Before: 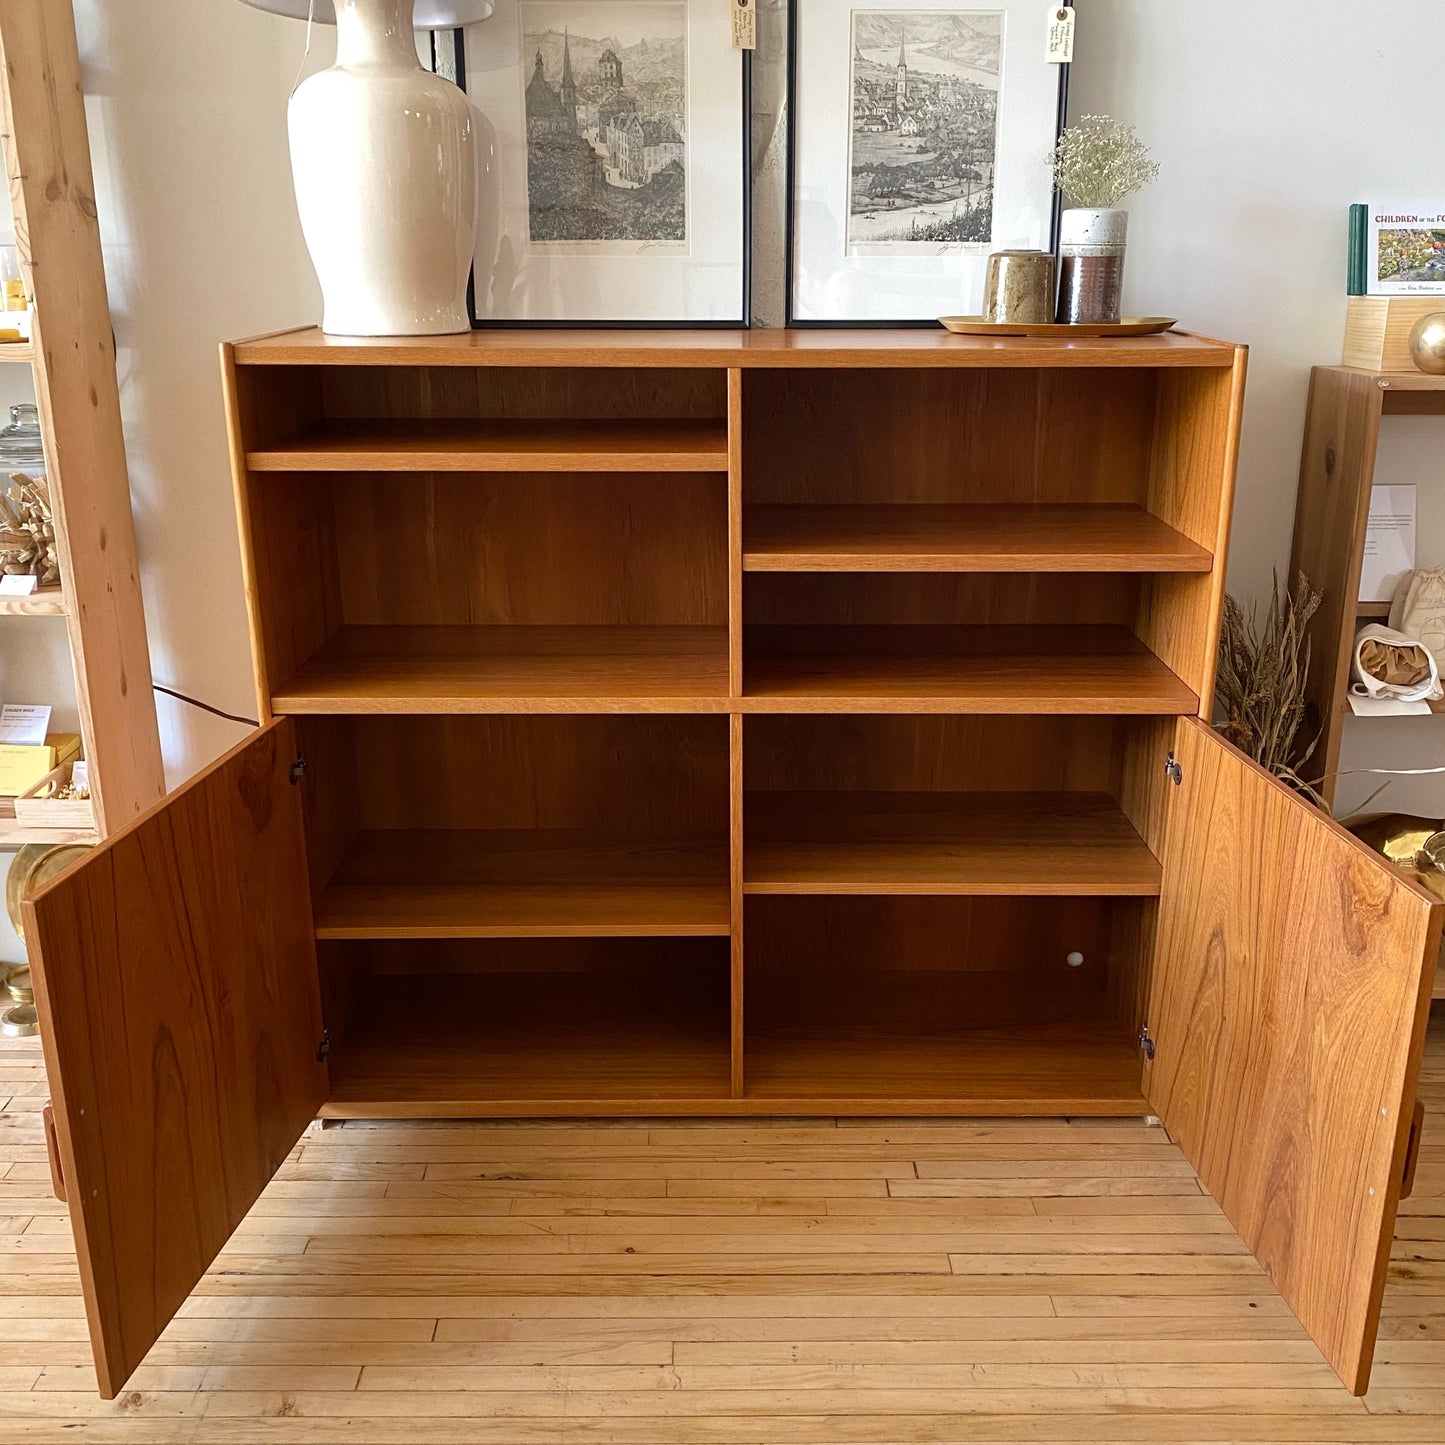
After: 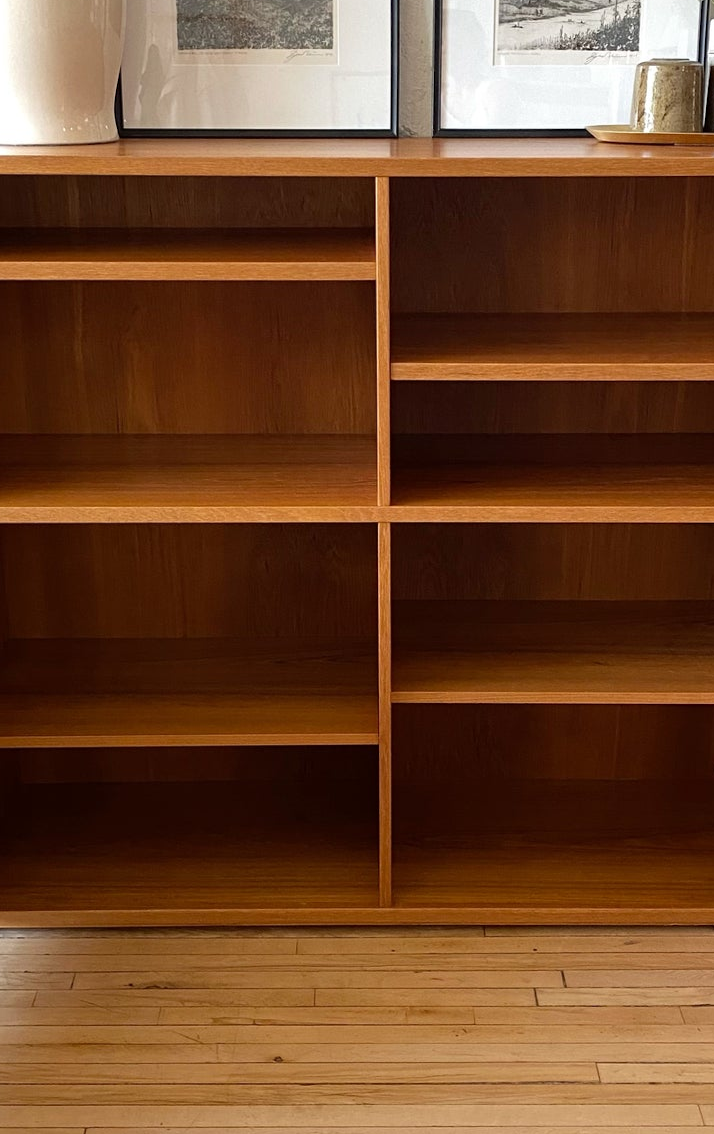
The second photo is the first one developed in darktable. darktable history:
white balance: emerald 1
crop and rotate: angle 0.02°, left 24.353%, top 13.219%, right 26.156%, bottom 8.224%
